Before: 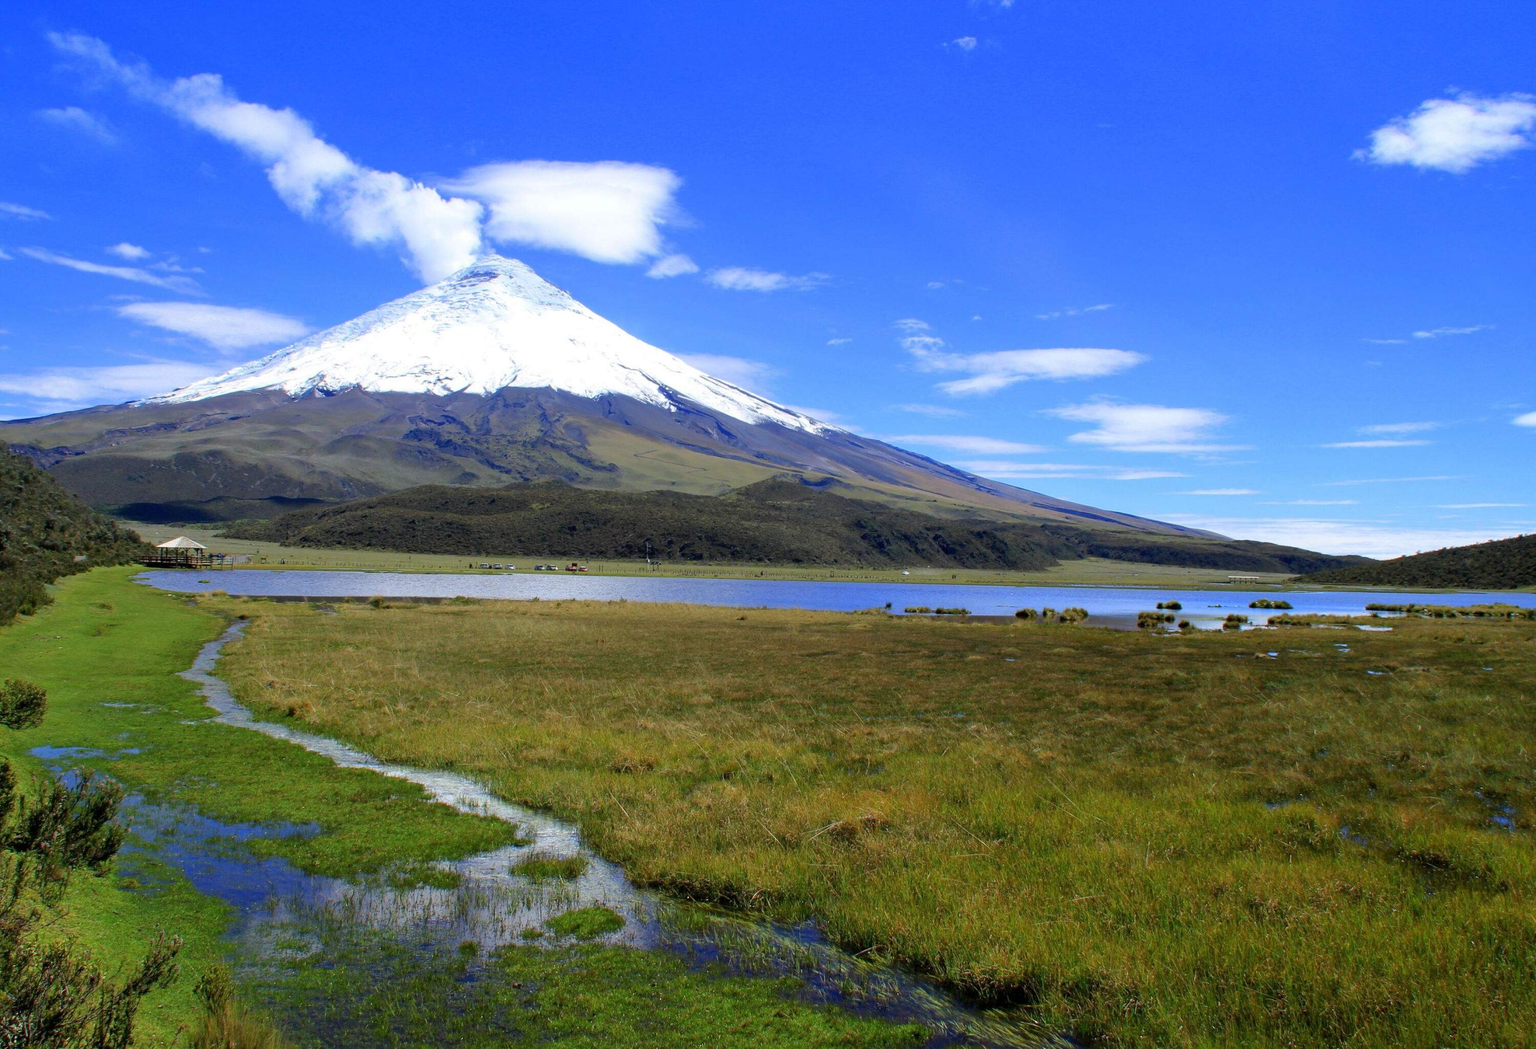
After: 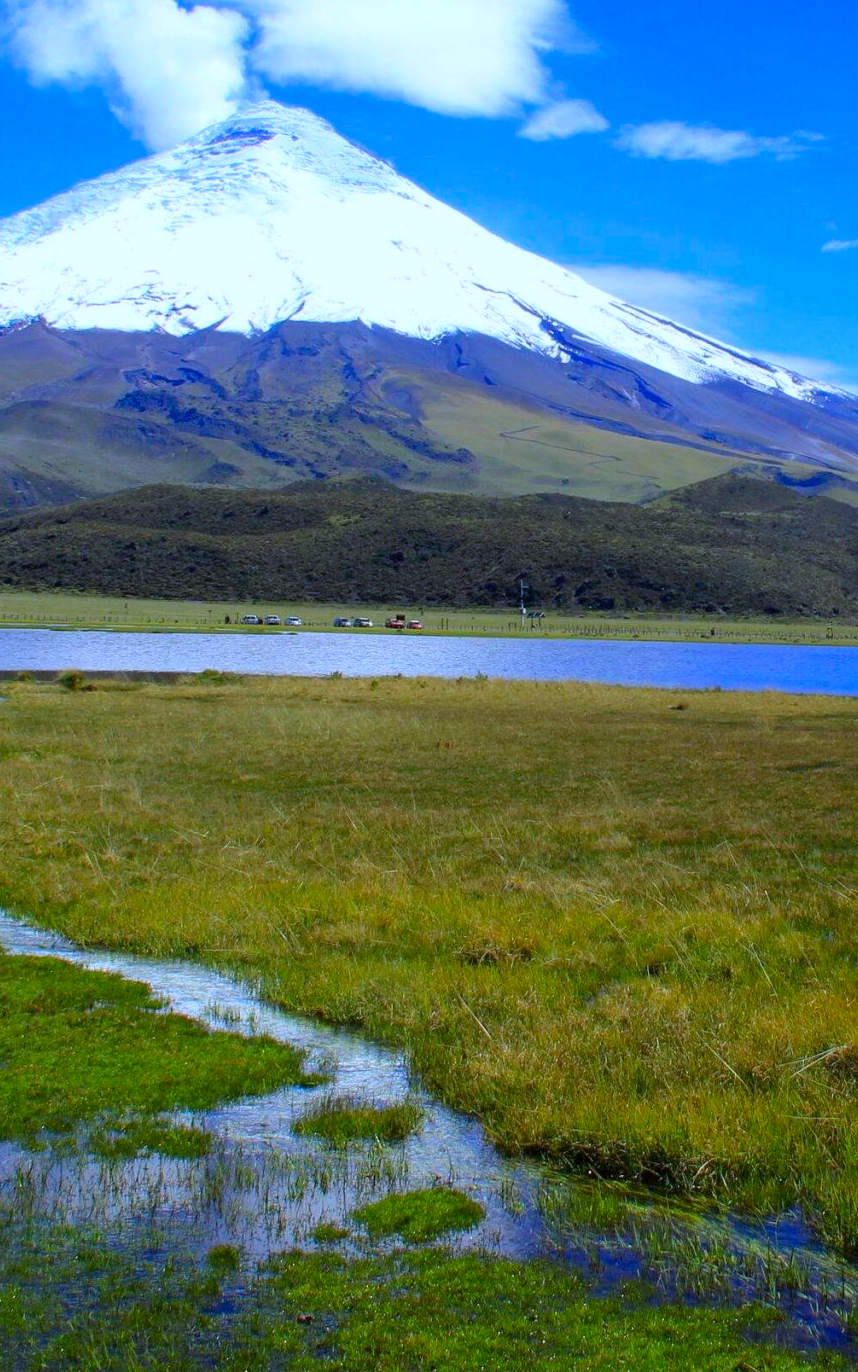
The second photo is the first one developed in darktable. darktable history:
tone equalizer: on, module defaults
crop and rotate: left 21.77%, top 18.528%, right 44.676%, bottom 2.997%
color balance rgb: global vibrance 42.74%
white balance: red 0.926, green 1.003, blue 1.133
